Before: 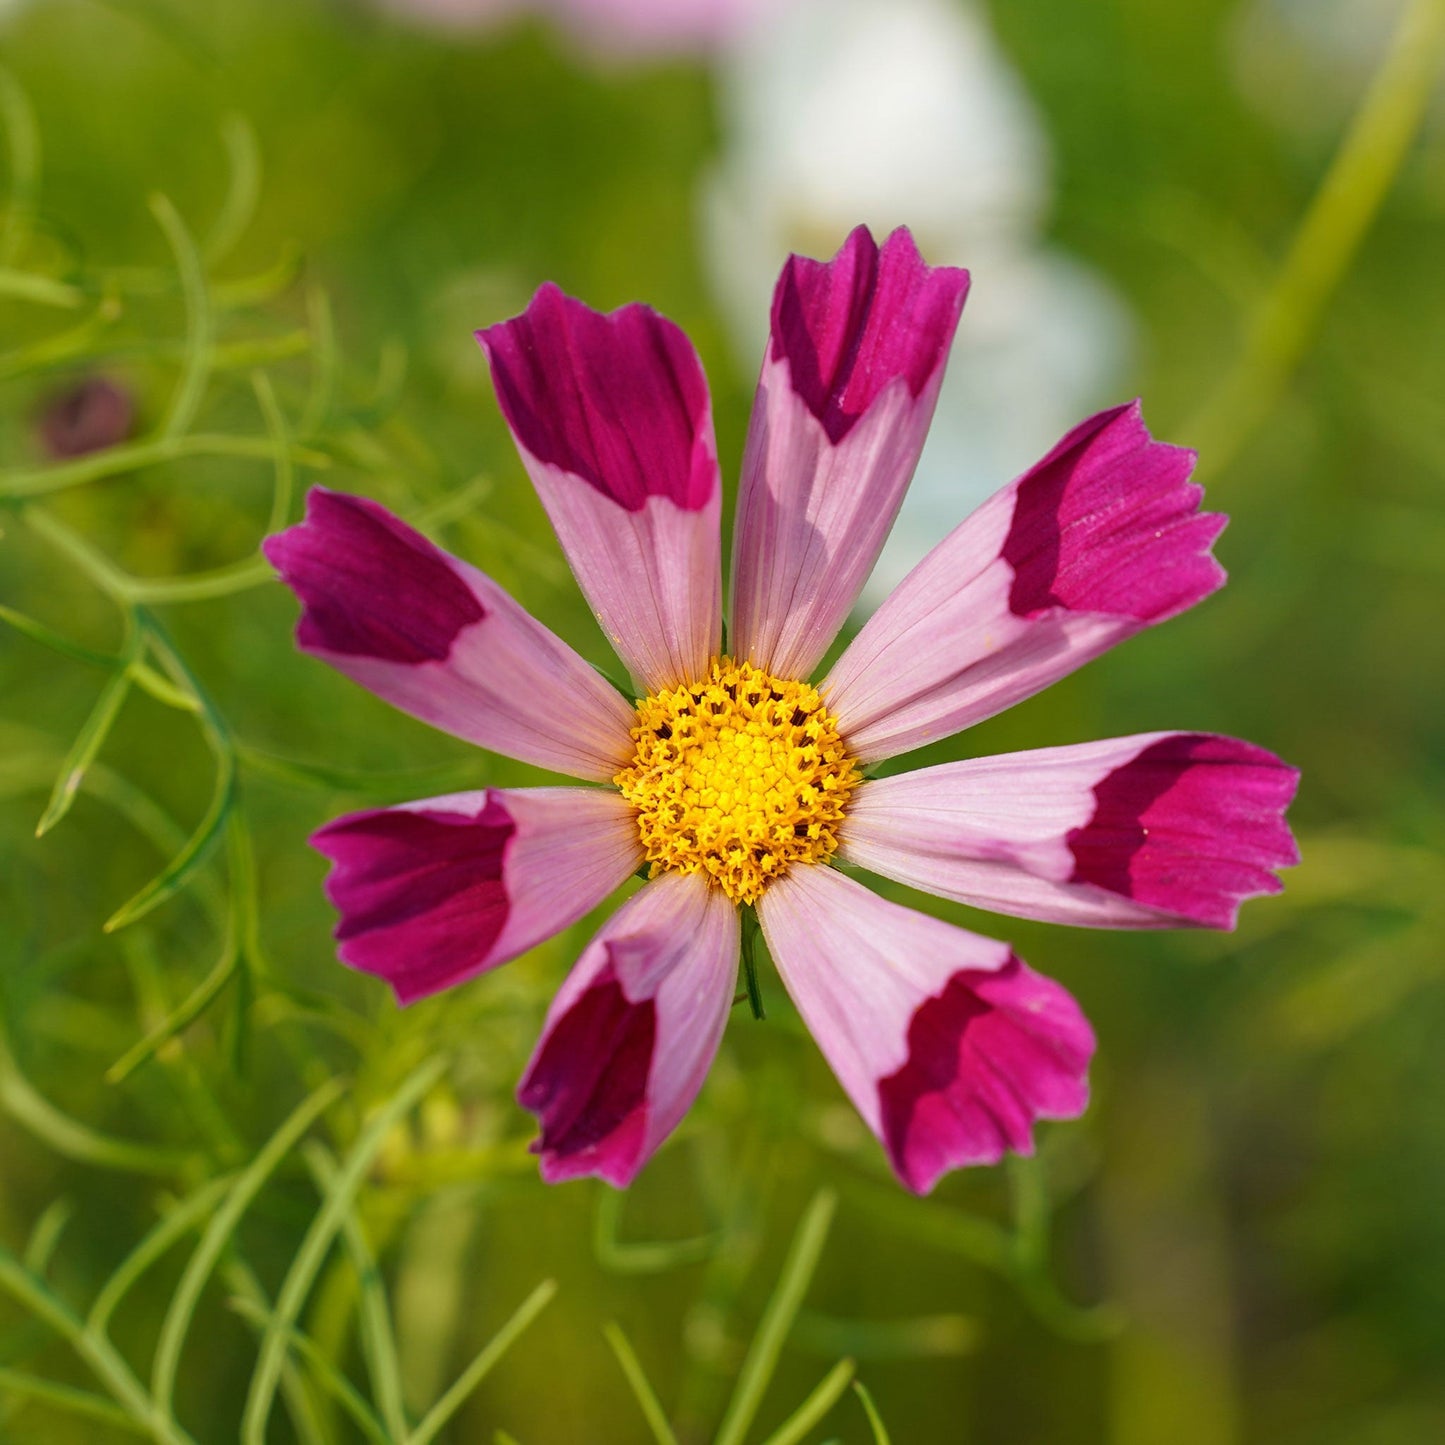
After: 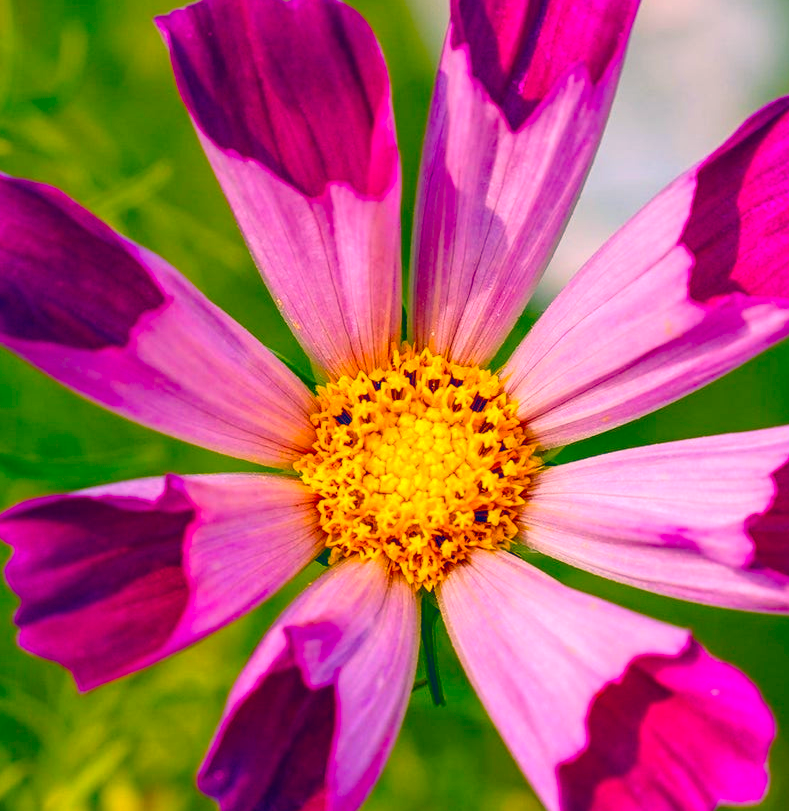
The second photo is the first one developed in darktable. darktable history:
color correction: highlights a* 16.37, highlights b* 0.329, shadows a* -15.23, shadows b* -14.64, saturation 1.49
color balance rgb: global offset › chroma 0.157%, global offset › hue 253.45°, perceptual saturation grading › global saturation 20%, perceptual saturation grading › highlights -25.883%, perceptual saturation grading › shadows 49.908%, global vibrance 20%
crop and rotate: left 22.193%, top 21.747%, right 23.187%, bottom 22.101%
local contrast: on, module defaults
